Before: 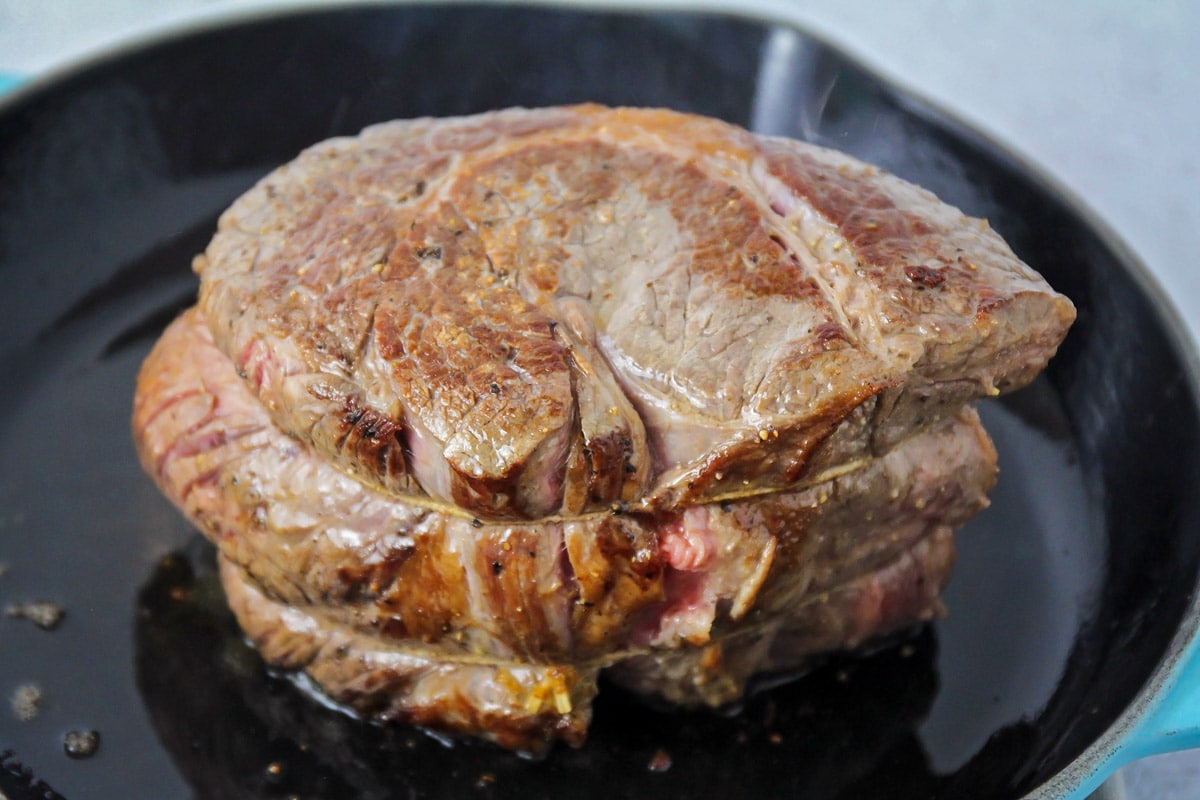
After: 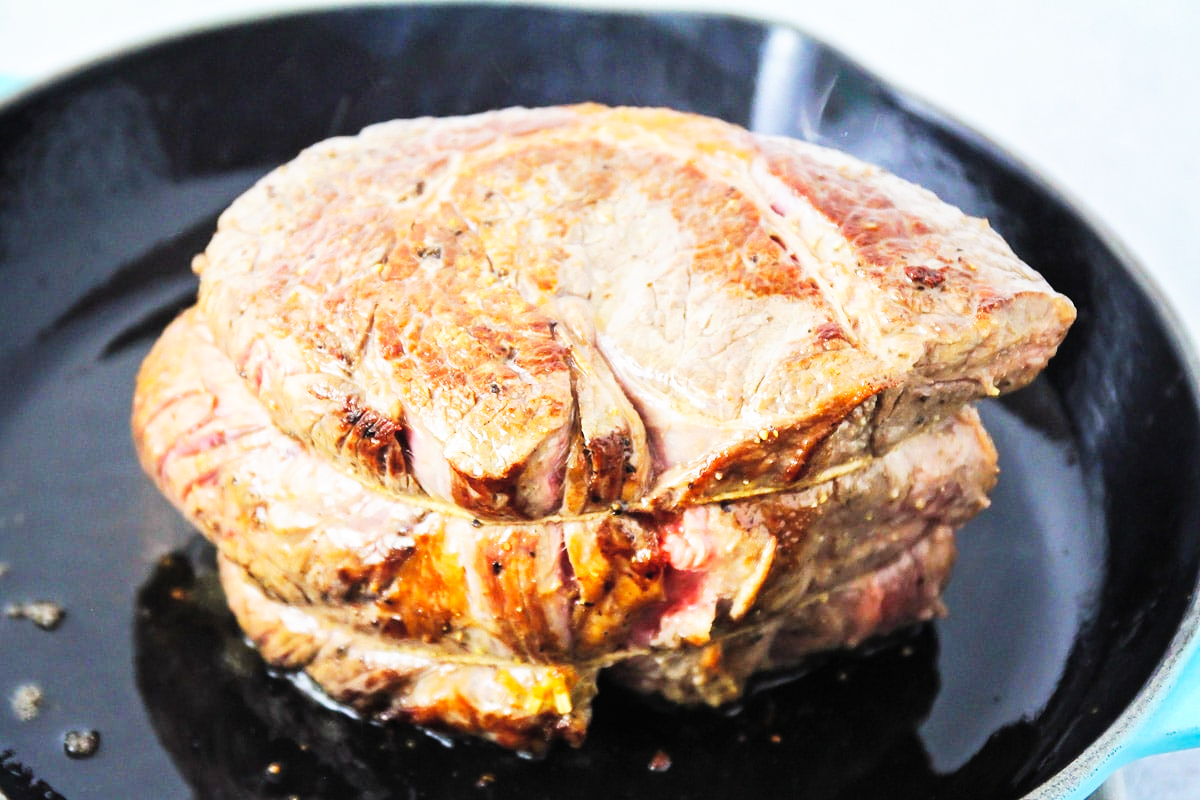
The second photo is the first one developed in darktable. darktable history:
base curve: curves: ch0 [(0, 0) (0.007, 0.004) (0.027, 0.03) (0.046, 0.07) (0.207, 0.54) (0.442, 0.872) (0.673, 0.972) (1, 1)], preserve colors none
contrast brightness saturation: brightness 0.118
